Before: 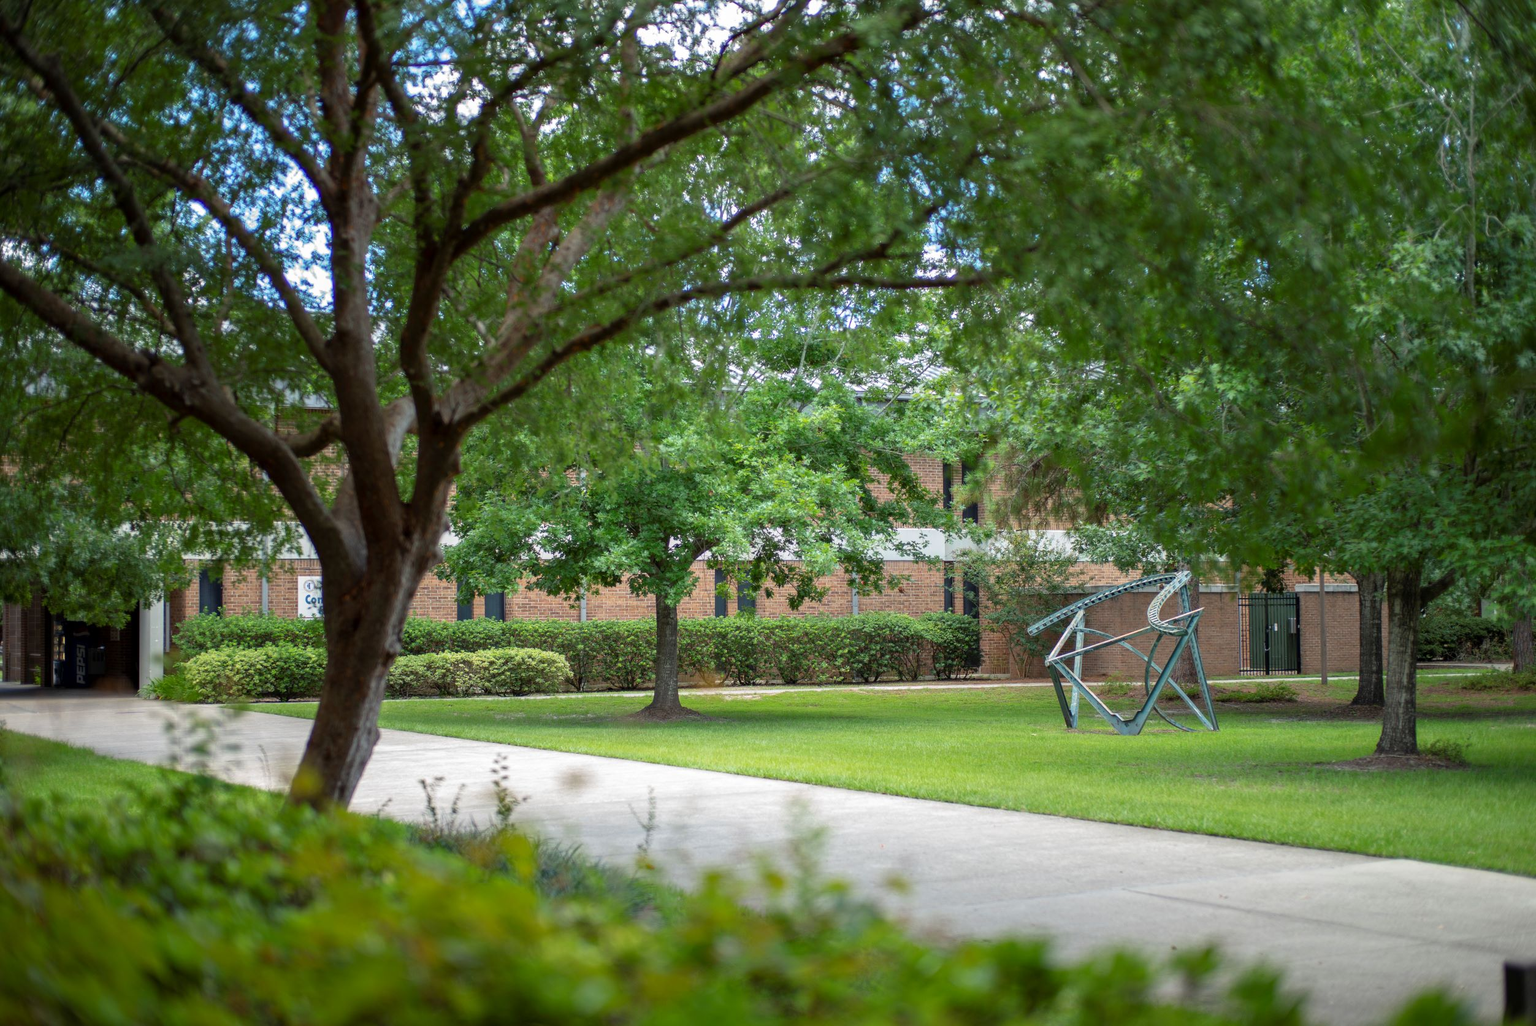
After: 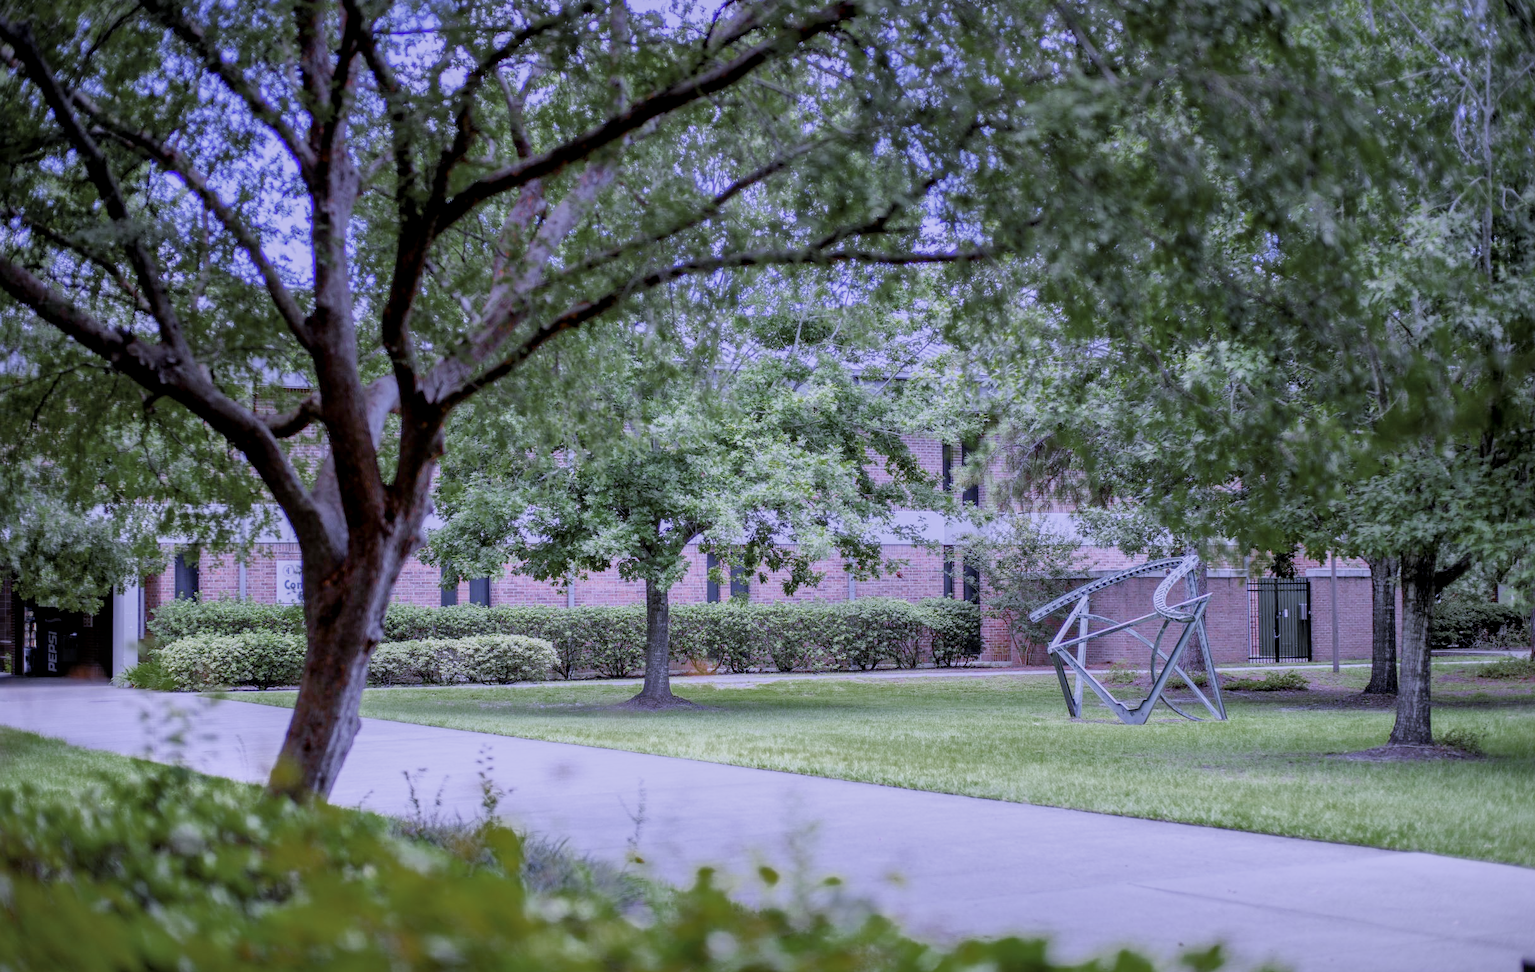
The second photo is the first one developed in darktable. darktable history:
color zones: curves: ch0 [(0, 0.48) (0.209, 0.398) (0.305, 0.332) (0.429, 0.493) (0.571, 0.5) (0.714, 0.5) (0.857, 0.5) (1, 0.48)]; ch1 [(0, 0.736) (0.143, 0.625) (0.225, 0.371) (0.429, 0.256) (0.571, 0.241) (0.714, 0.213) (0.857, 0.48) (1, 0.736)]; ch2 [(0, 0.448) (0.143, 0.498) (0.286, 0.5) (0.429, 0.5) (0.571, 0.5) (0.714, 0.5) (0.857, 0.5) (1, 0.448)]
white balance: red 0.98, blue 1.61
graduated density: hue 238.83°, saturation 50%
filmic rgb: black relative exposure -7.65 EV, white relative exposure 4.56 EV, hardness 3.61
crop: left 1.964%, top 3.251%, right 1.122%, bottom 4.933%
shadows and highlights: on, module defaults
exposure: black level correction 0, exposure 0.7 EV, compensate exposure bias true, compensate highlight preservation false
local contrast: on, module defaults
